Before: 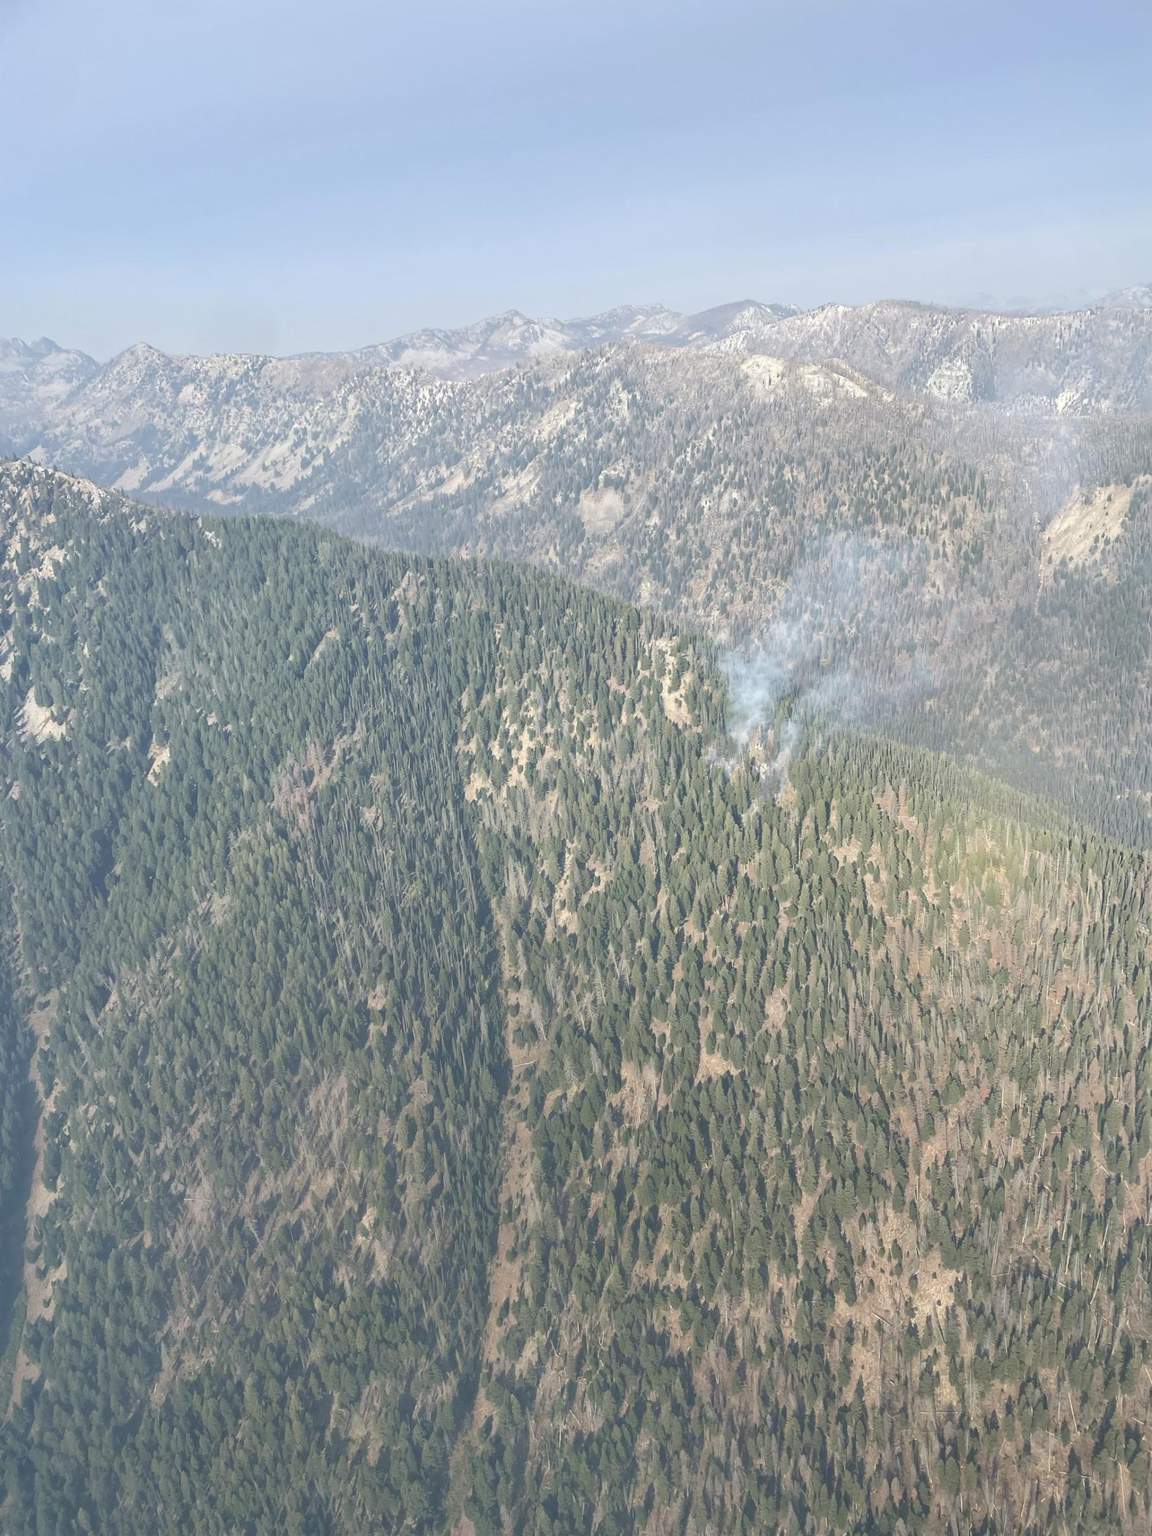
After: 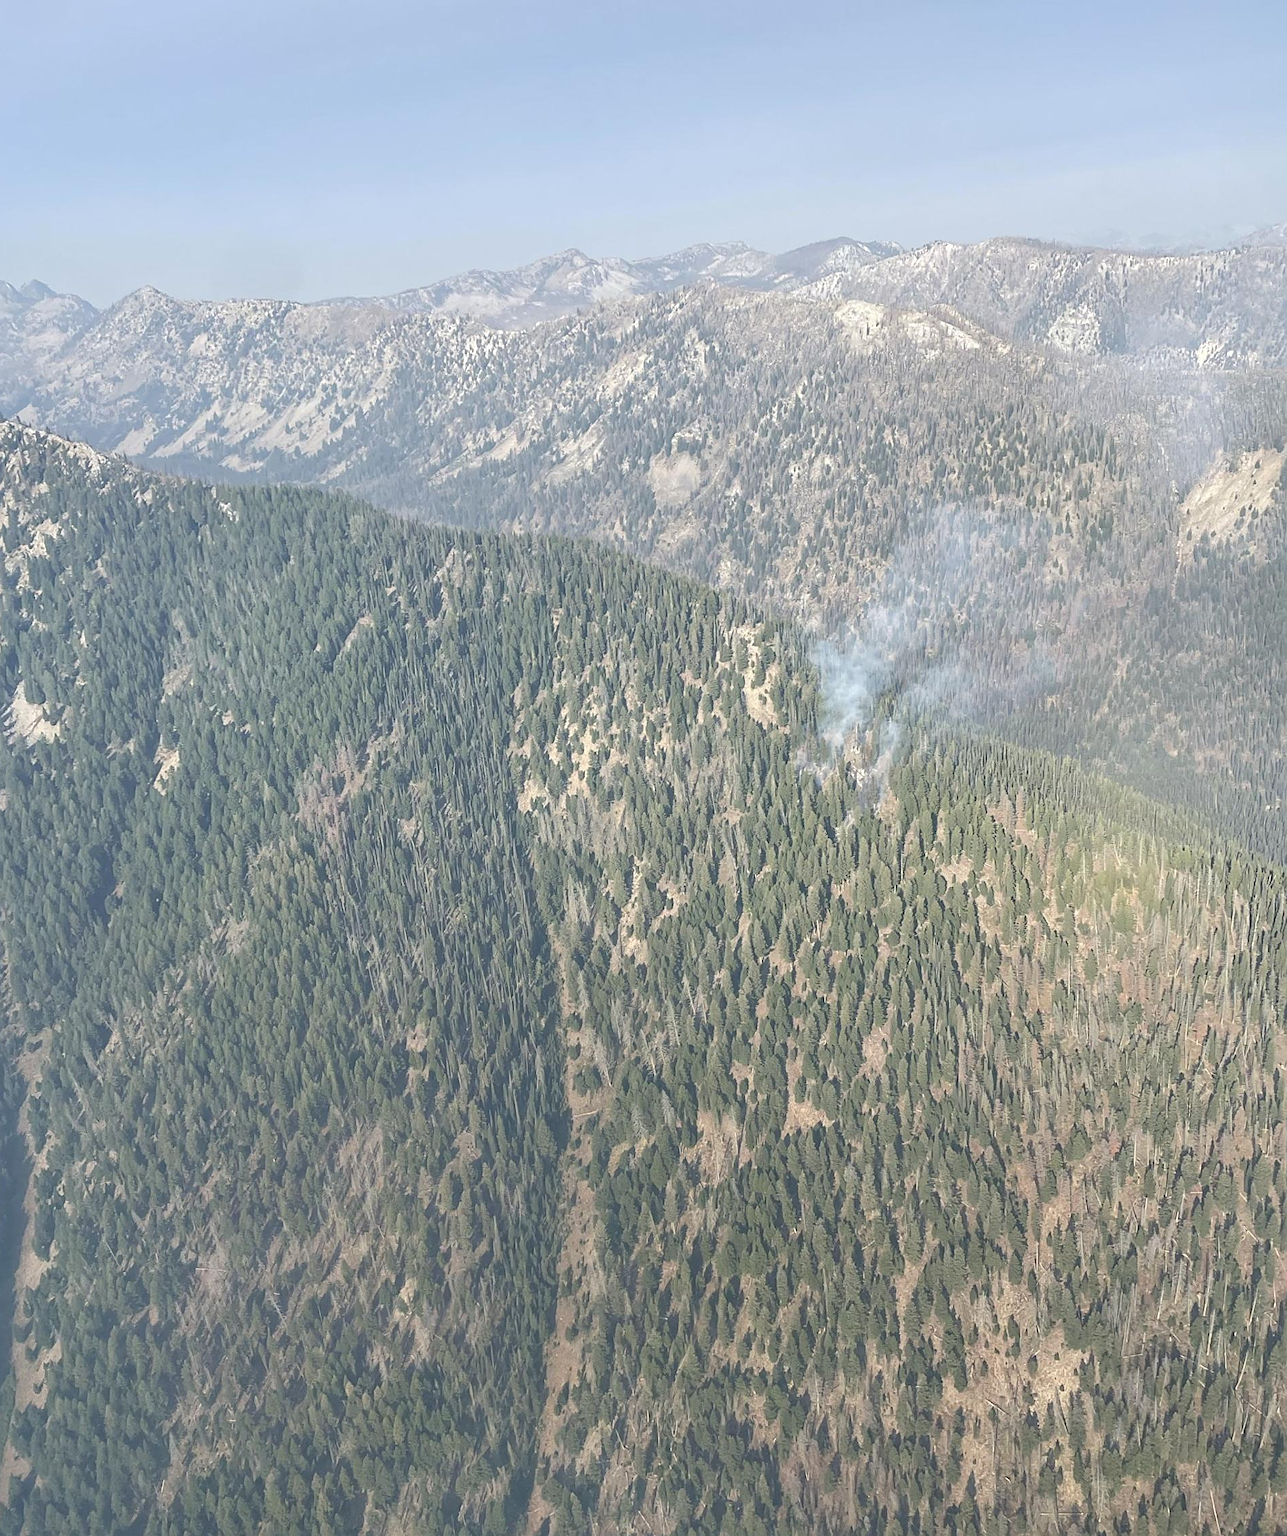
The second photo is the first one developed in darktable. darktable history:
crop: left 1.182%, top 6.096%, right 1.408%, bottom 6.743%
sharpen: on, module defaults
